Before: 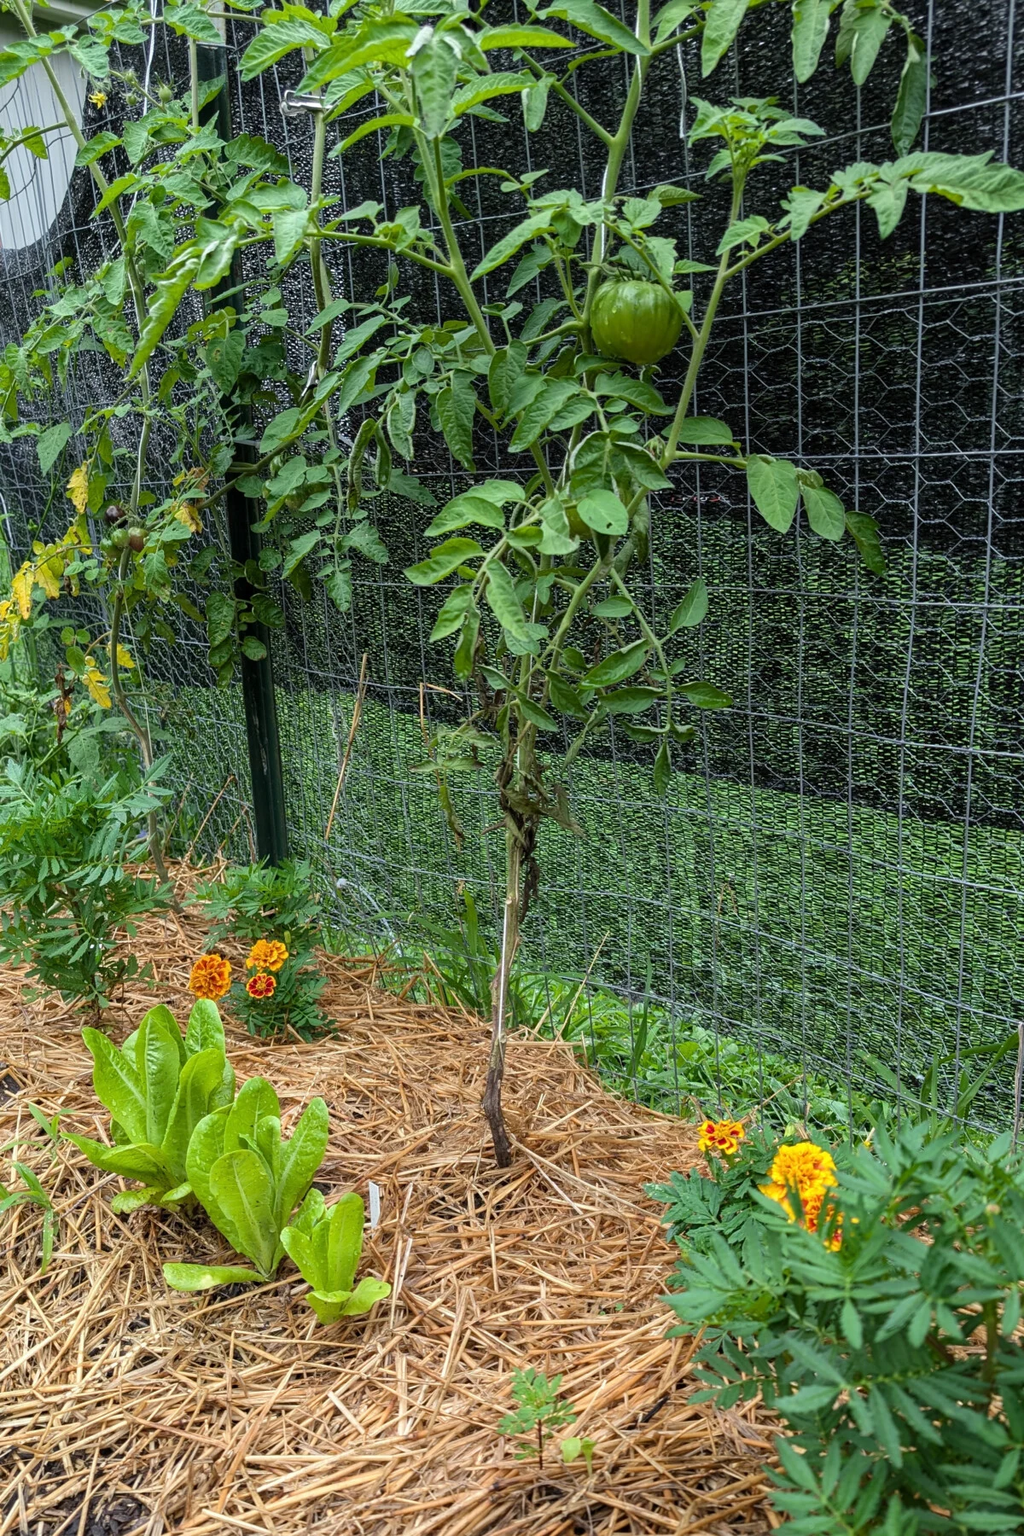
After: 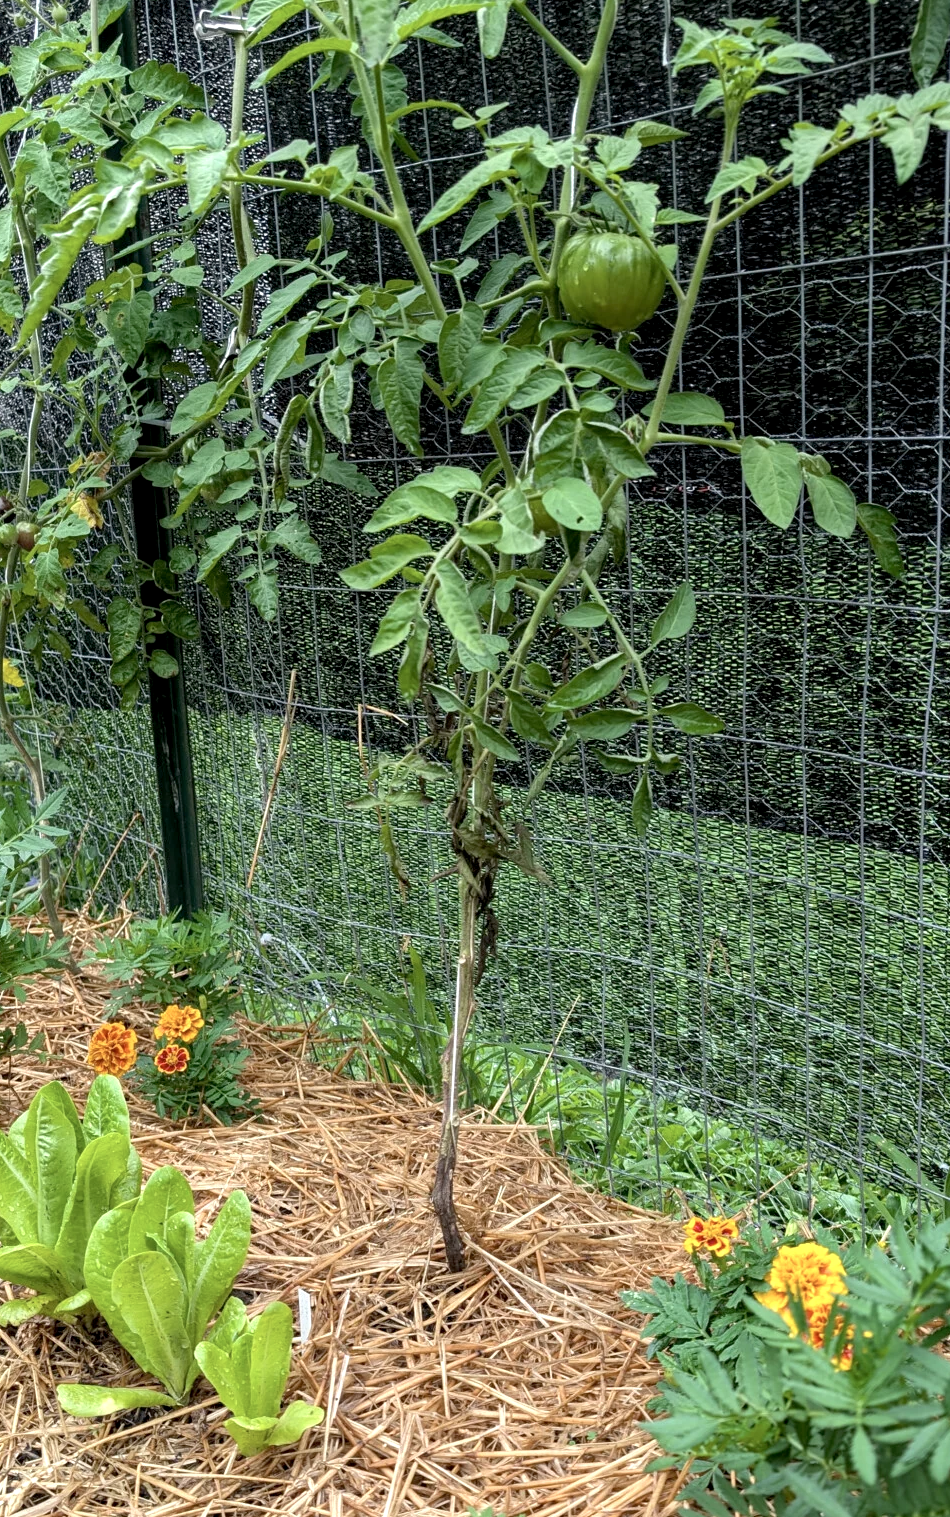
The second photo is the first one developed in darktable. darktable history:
crop: left 11.225%, top 5.381%, right 9.565%, bottom 10.314%
color correction: saturation 0.8
exposure: black level correction 0.005, exposure 0.417 EV, compensate highlight preservation false
